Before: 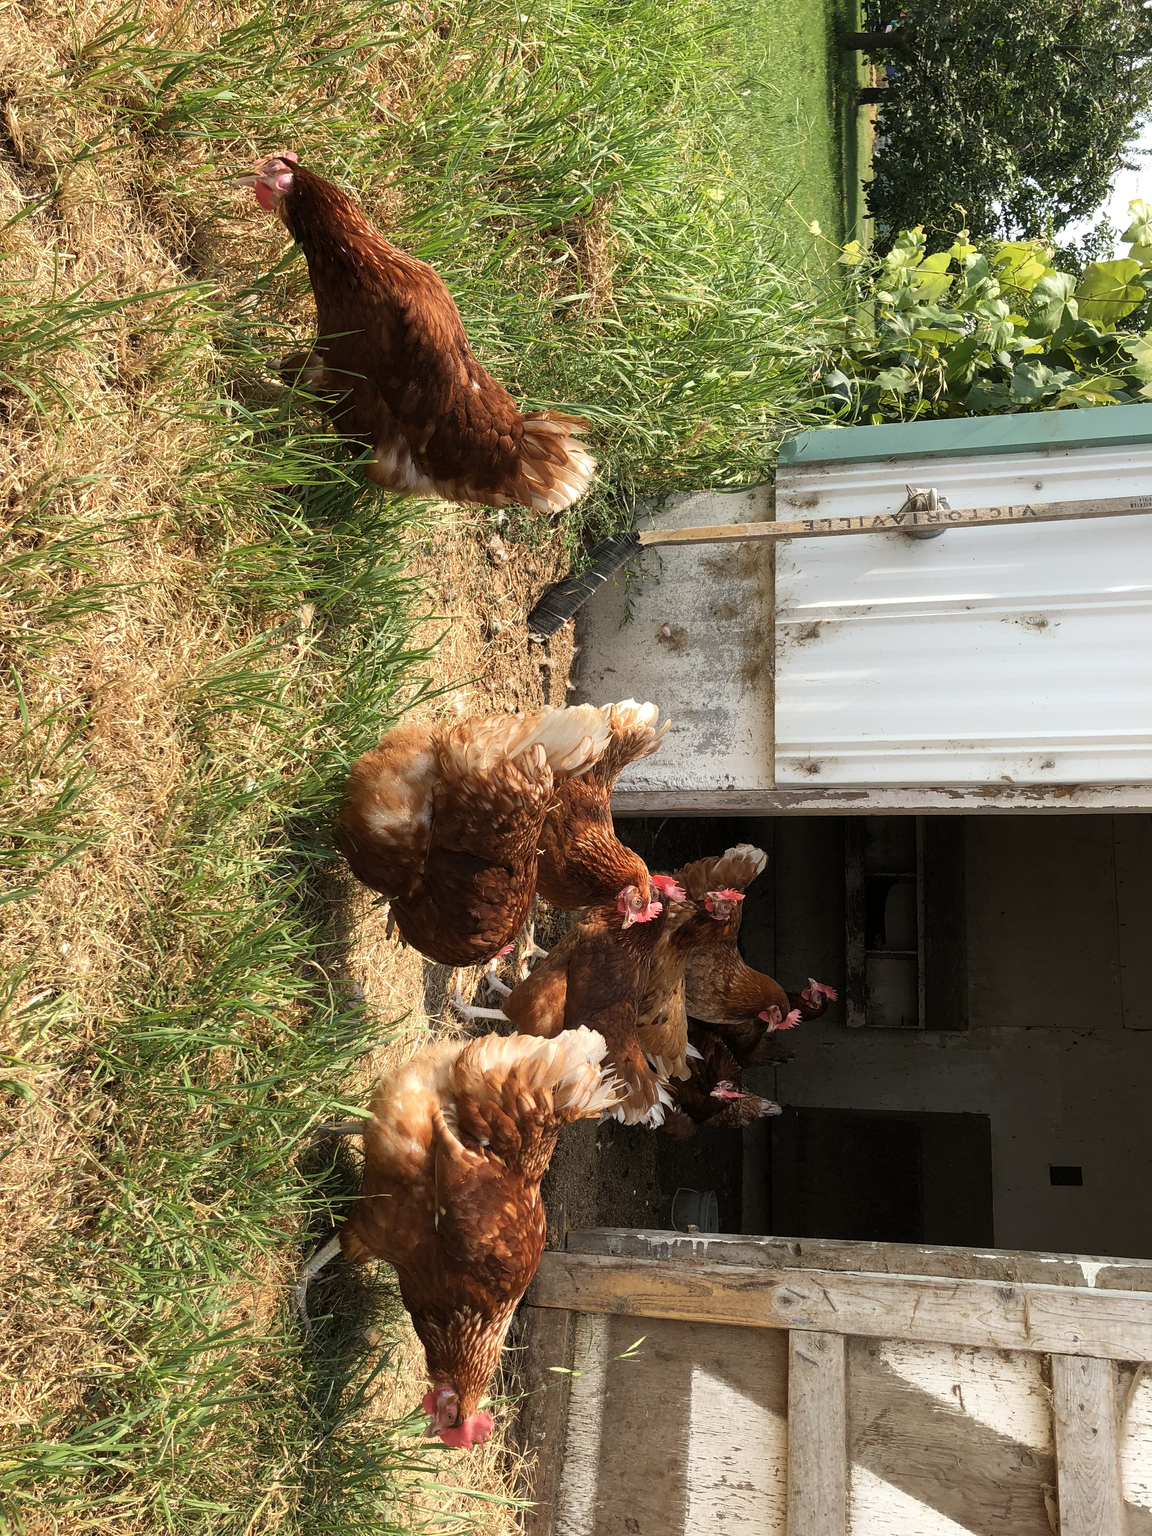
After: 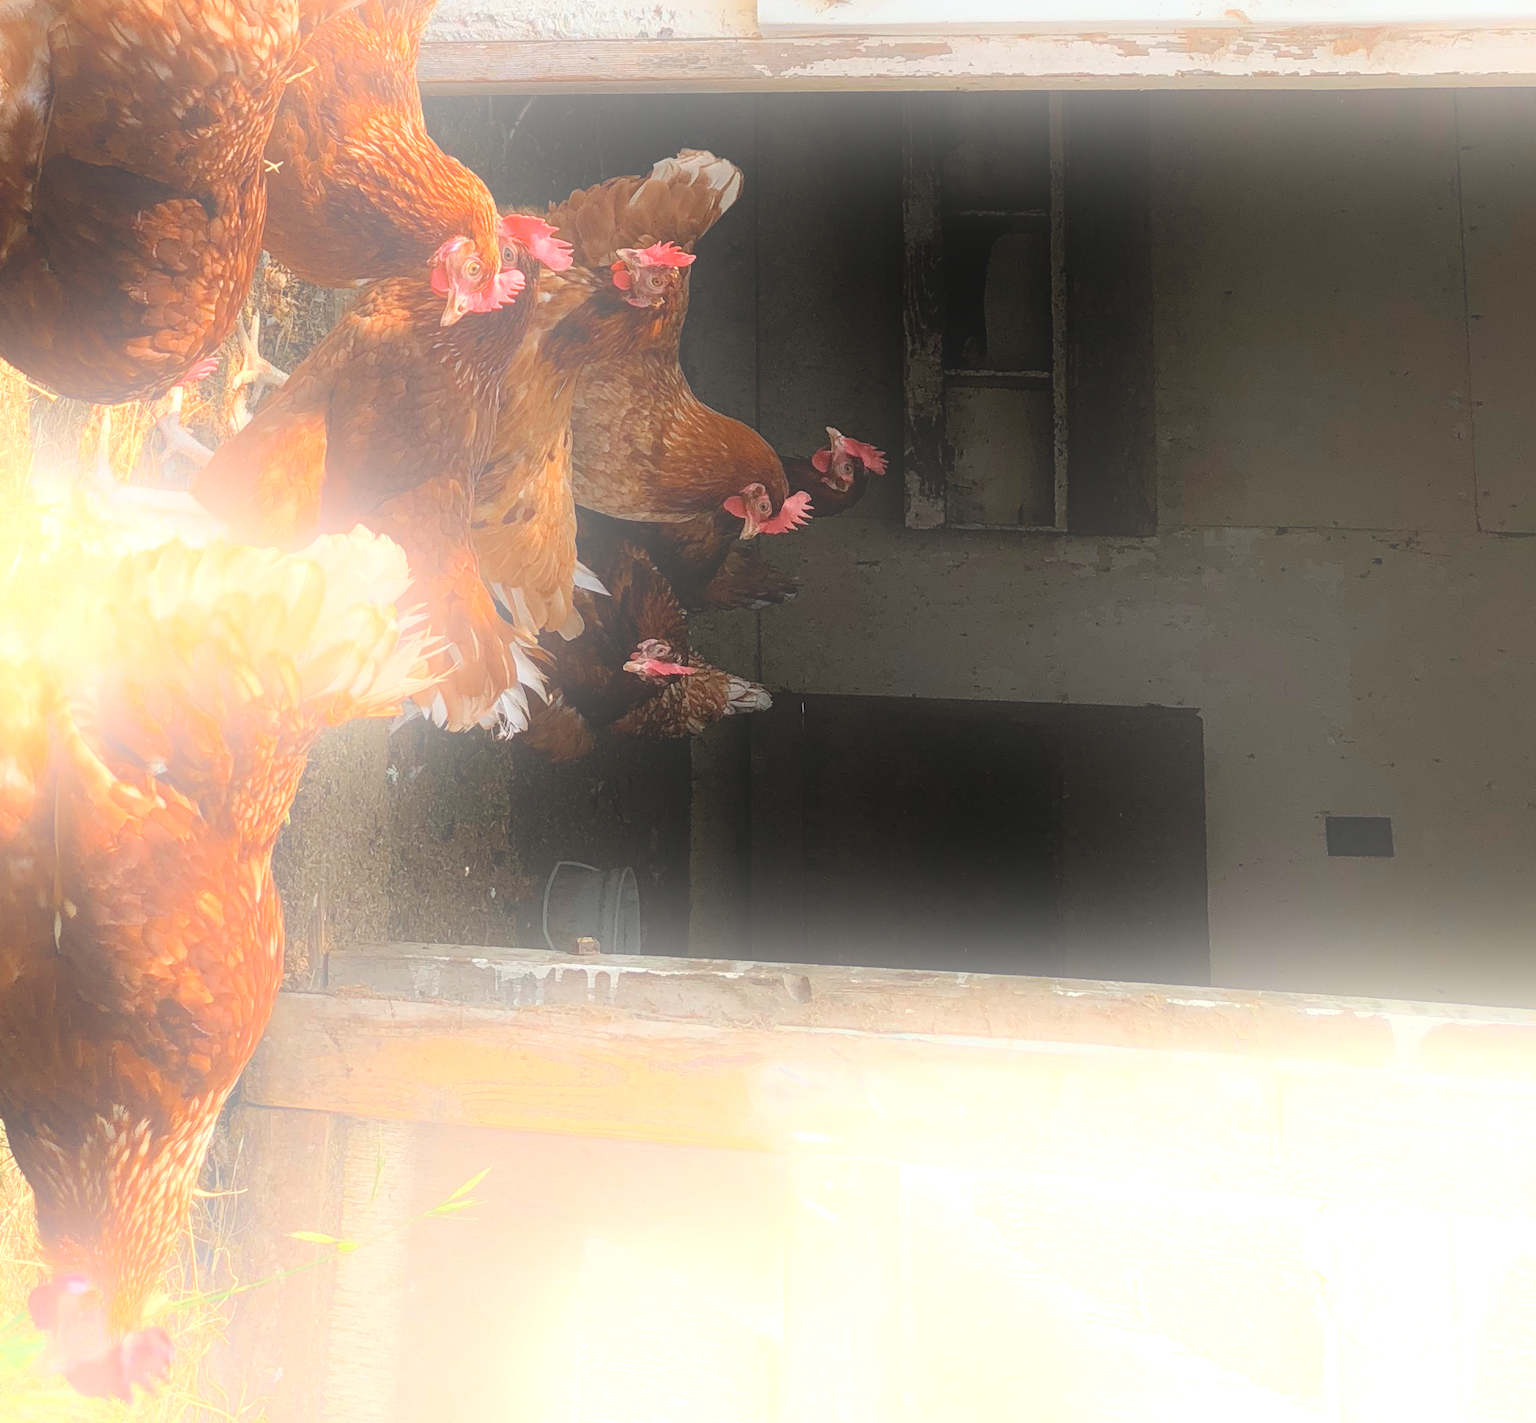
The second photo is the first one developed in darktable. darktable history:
bloom: size 25%, threshold 5%, strength 90%
crop and rotate: left 35.509%, top 50.238%, bottom 4.934%
